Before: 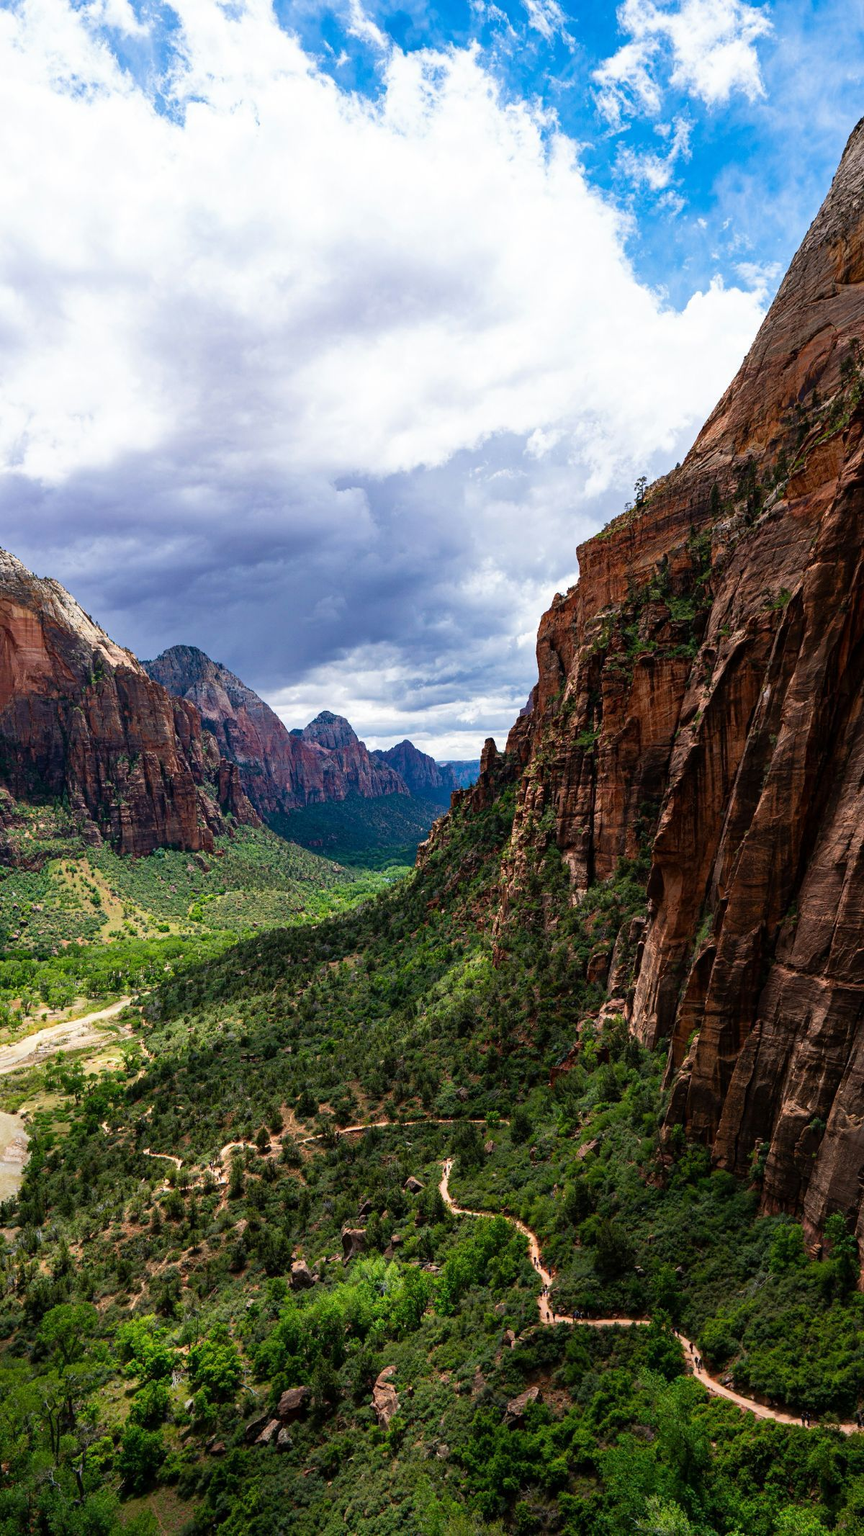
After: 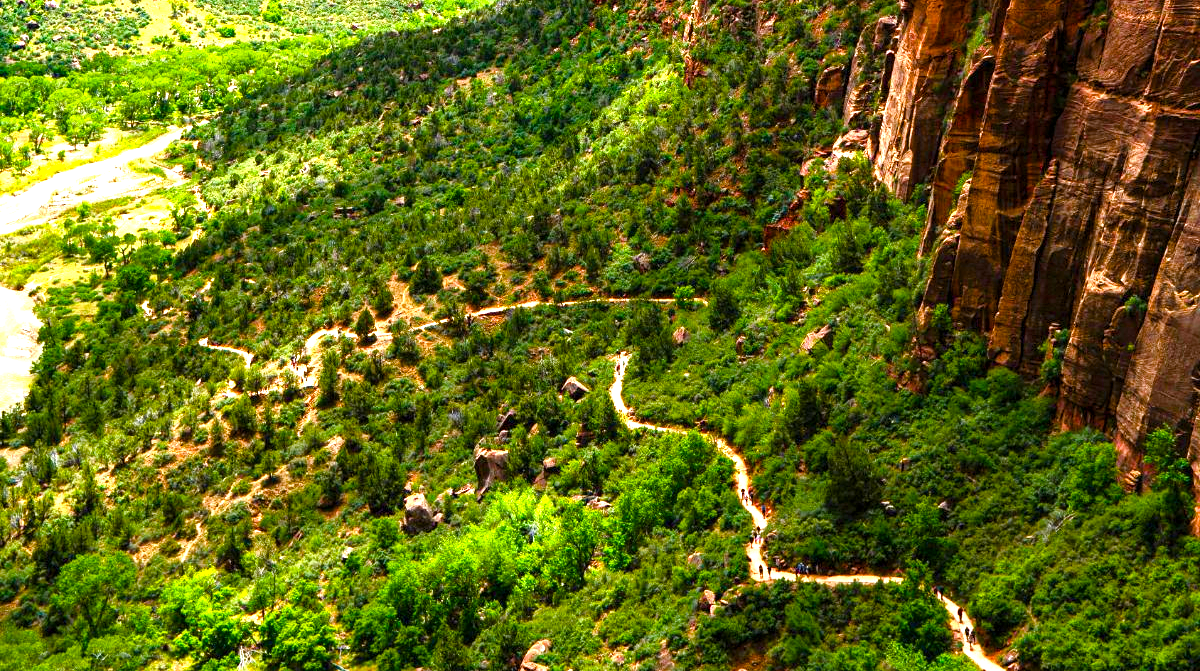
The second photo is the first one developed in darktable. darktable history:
local contrast: mode bilateral grid, contrast 15, coarseness 36, detail 106%, midtone range 0.2
color balance rgb: perceptual saturation grading › global saturation 40.45%, perceptual saturation grading › highlights -25.799%, perceptual saturation grading › mid-tones 34.454%, perceptual saturation grading › shadows 34.737%, perceptual brilliance grading › global brilliance 12.285%, global vibrance 20%
crop and rotate: top 59.006%, bottom 9.49%
exposure: exposure 1.142 EV, compensate highlight preservation false
